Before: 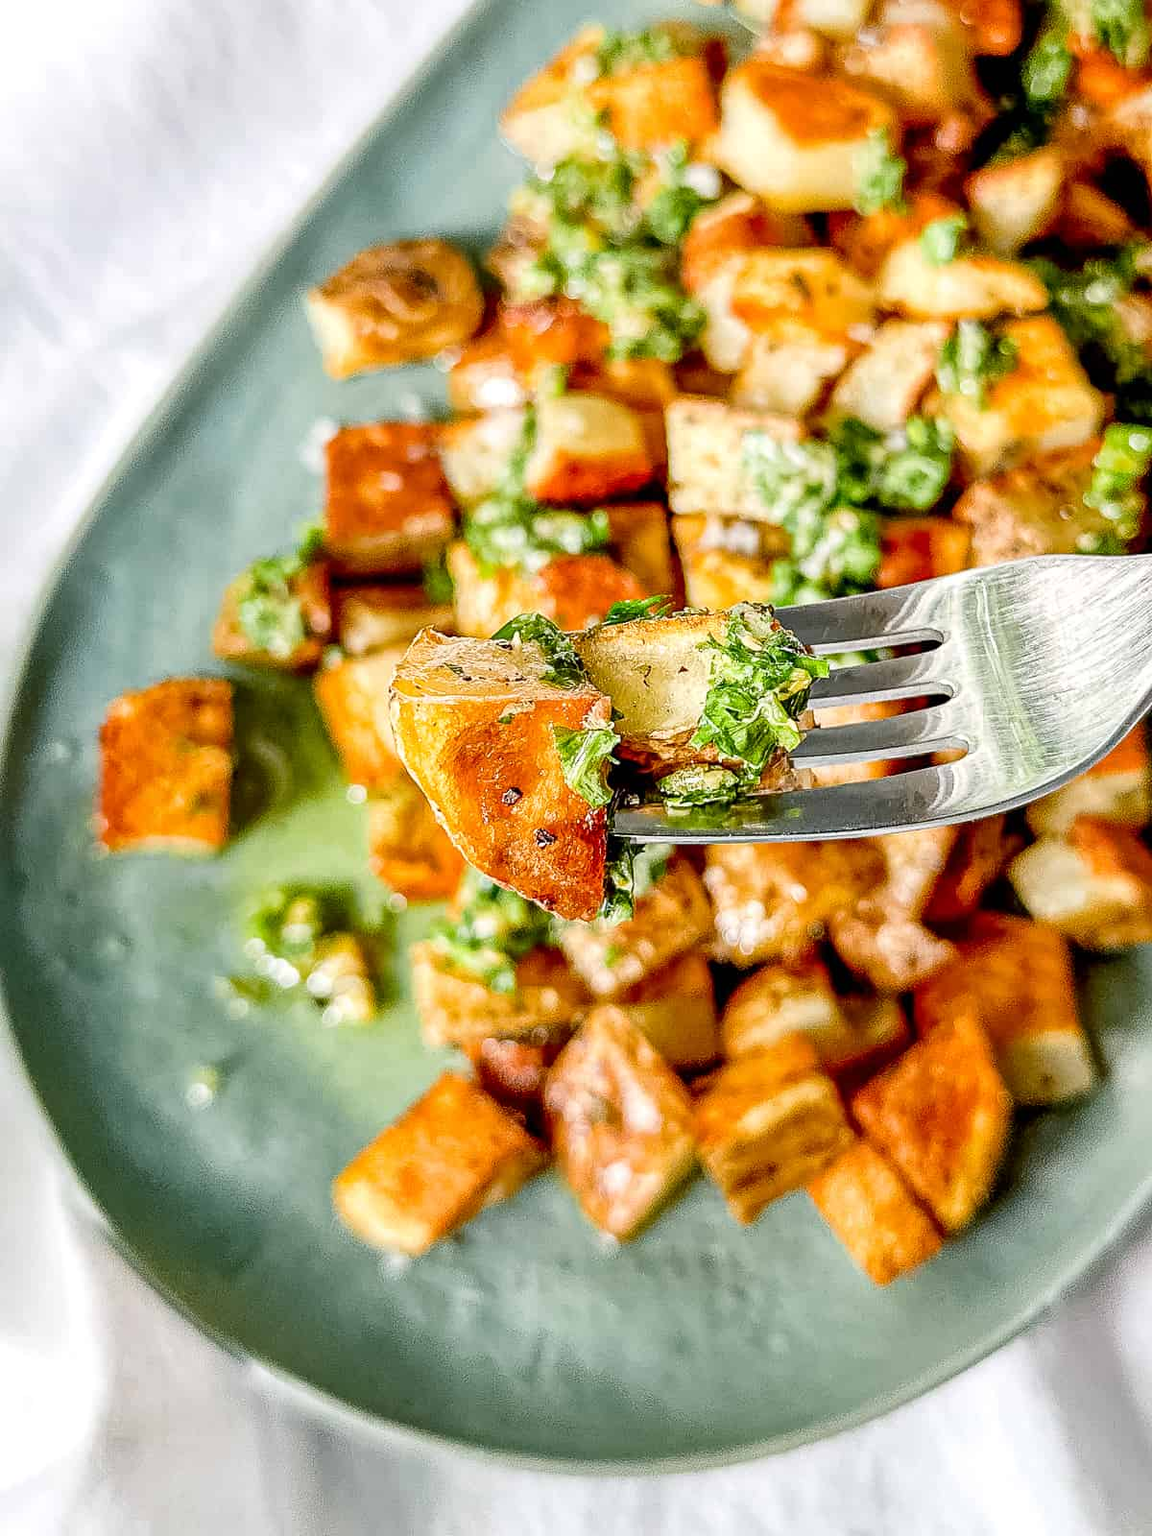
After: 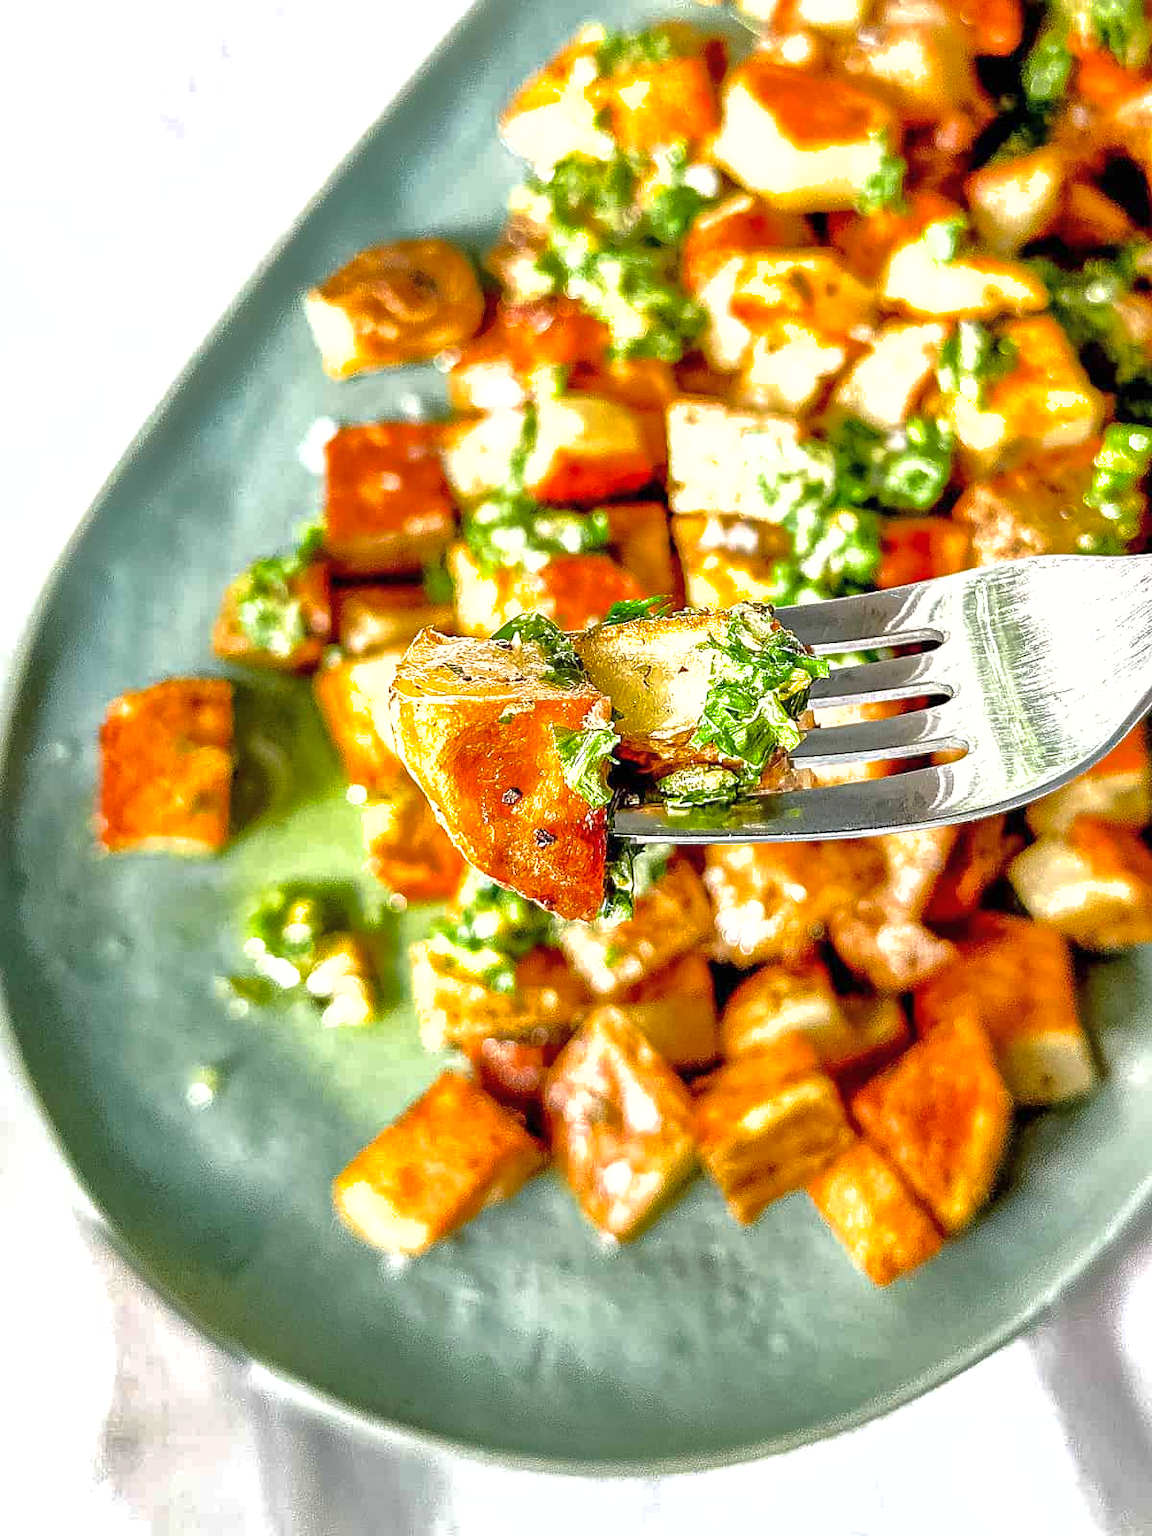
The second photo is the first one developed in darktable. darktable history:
exposure: exposure 0.559 EV, compensate highlight preservation false
shadows and highlights: shadows 40.13, highlights -59.75, highlights color adjustment 56.05%
